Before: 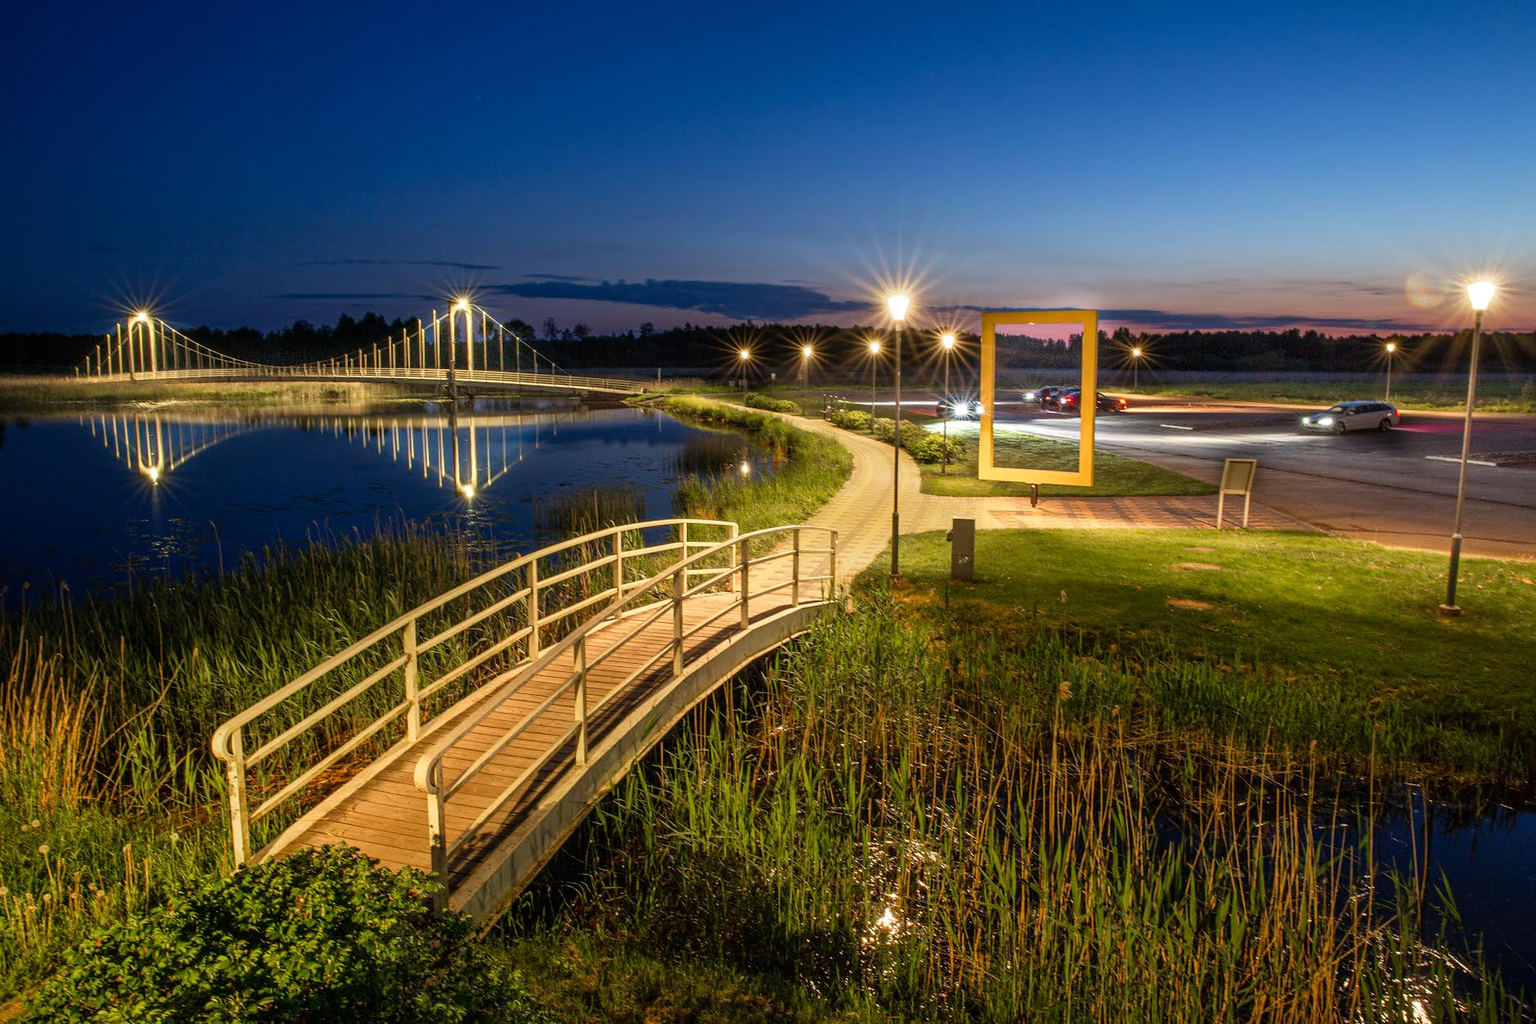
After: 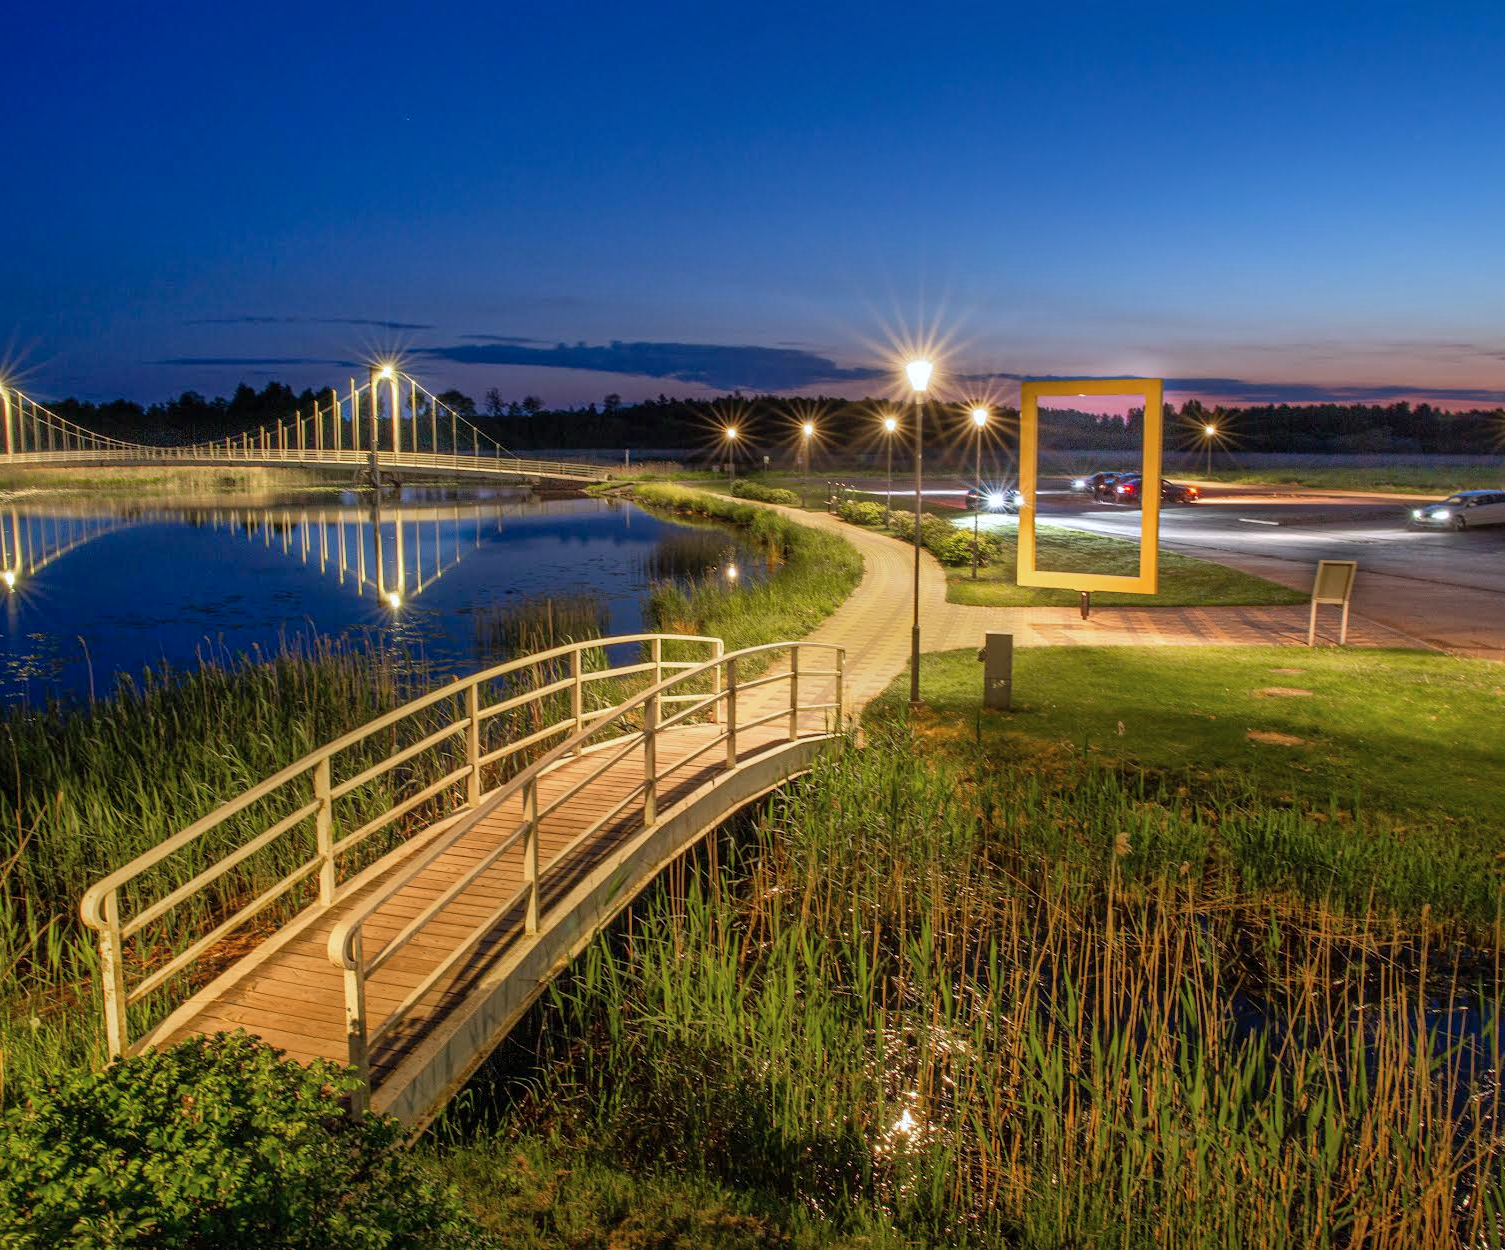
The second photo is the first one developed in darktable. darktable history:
color calibration: gray › normalize channels true, illuminant as shot in camera, x 0.358, y 0.373, temperature 4628.91 K, gamut compression 0.008
crop and rotate: left 9.504%, right 10.223%
shadows and highlights: on, module defaults
